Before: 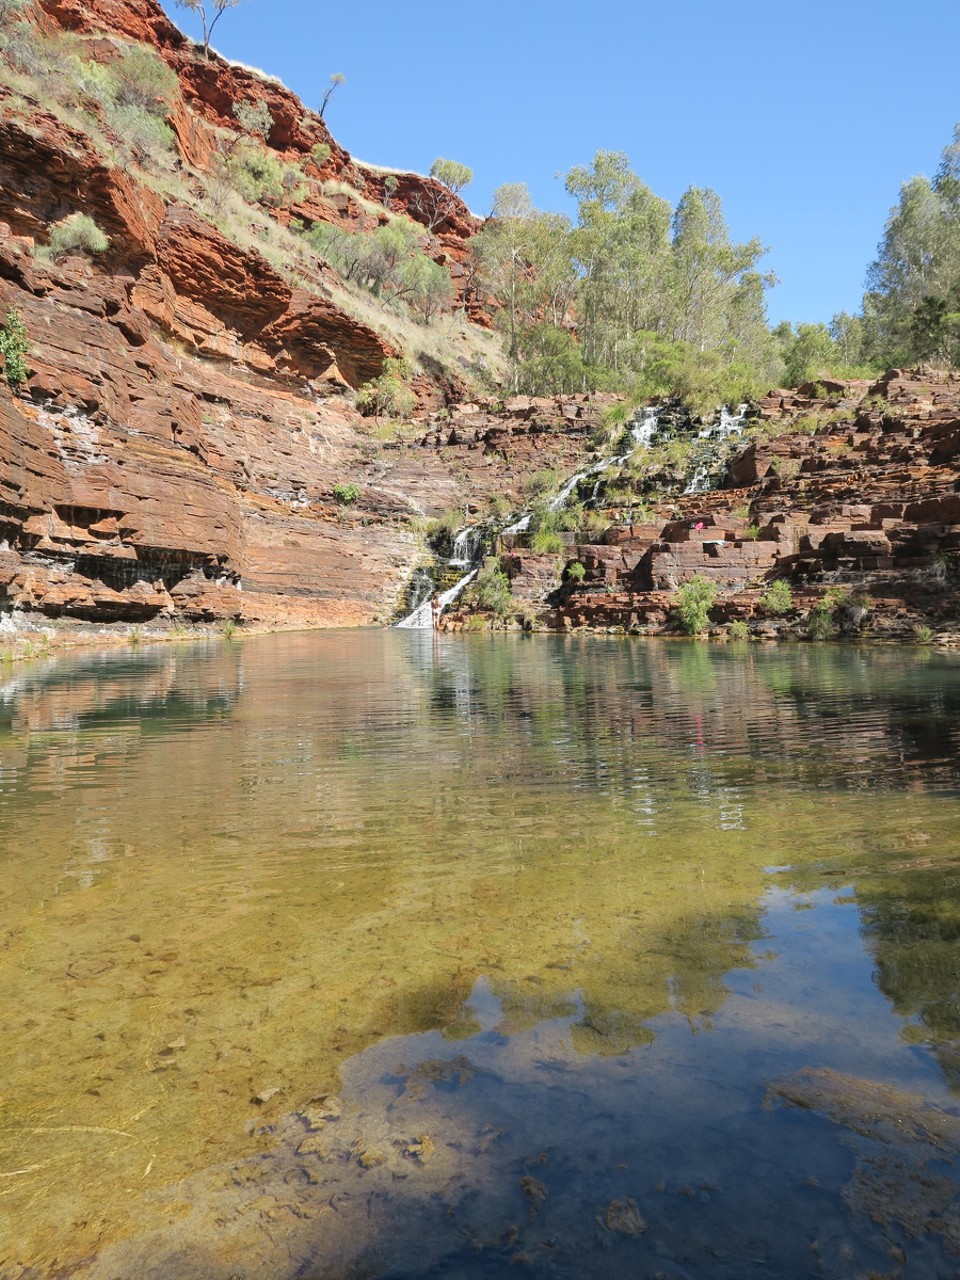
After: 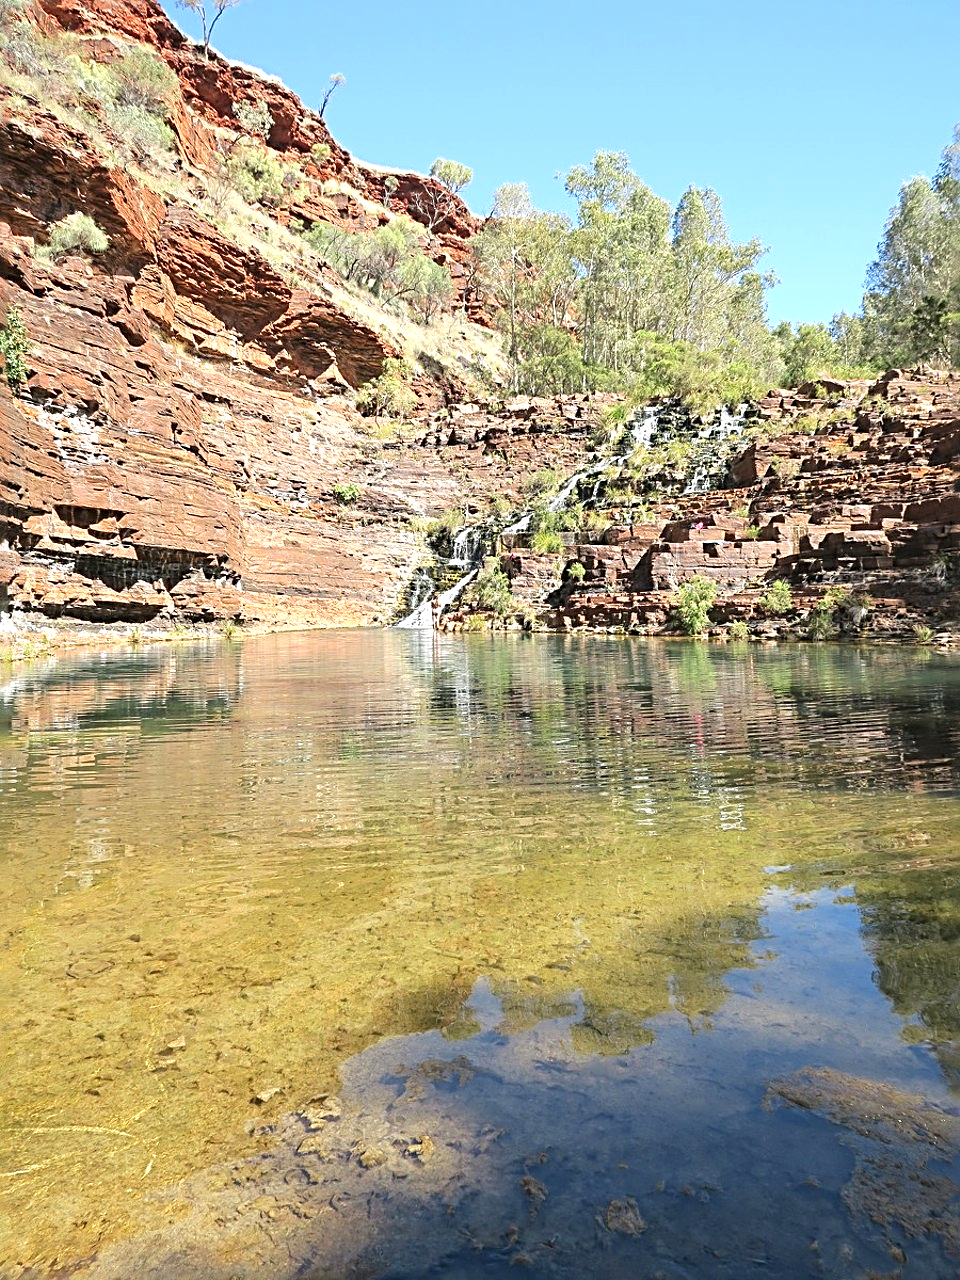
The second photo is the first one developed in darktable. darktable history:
exposure: exposure 0.64 EV, compensate highlight preservation false
sharpen: radius 3.025, amount 0.757
